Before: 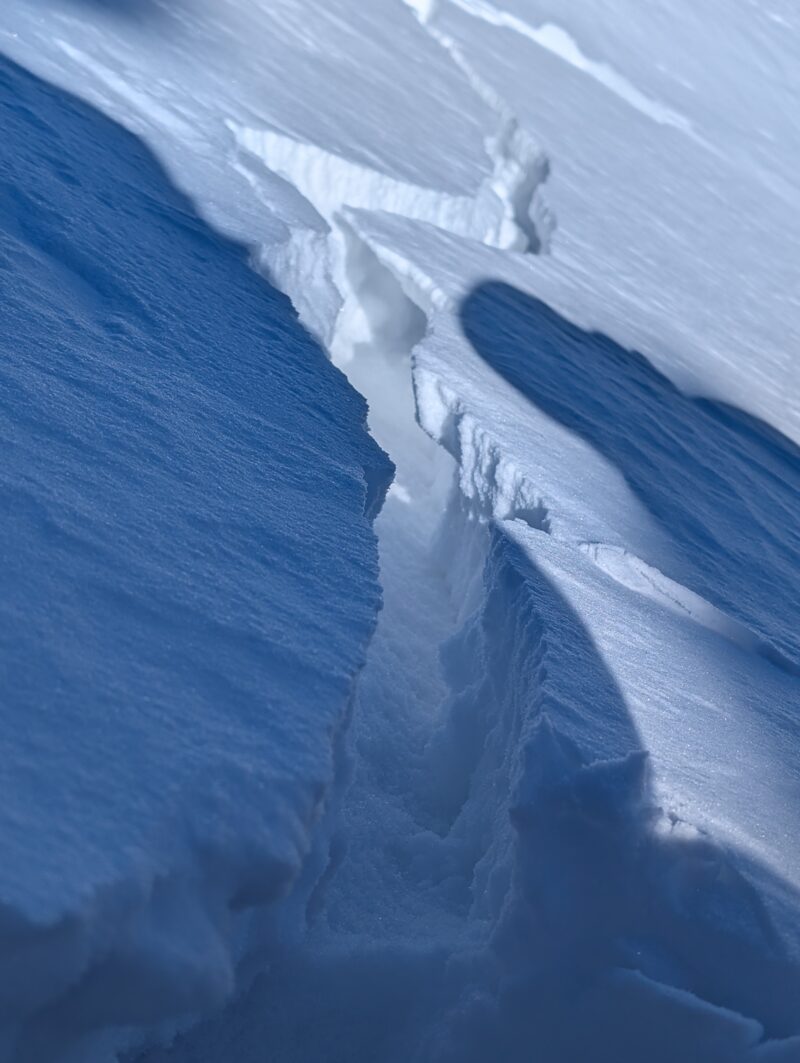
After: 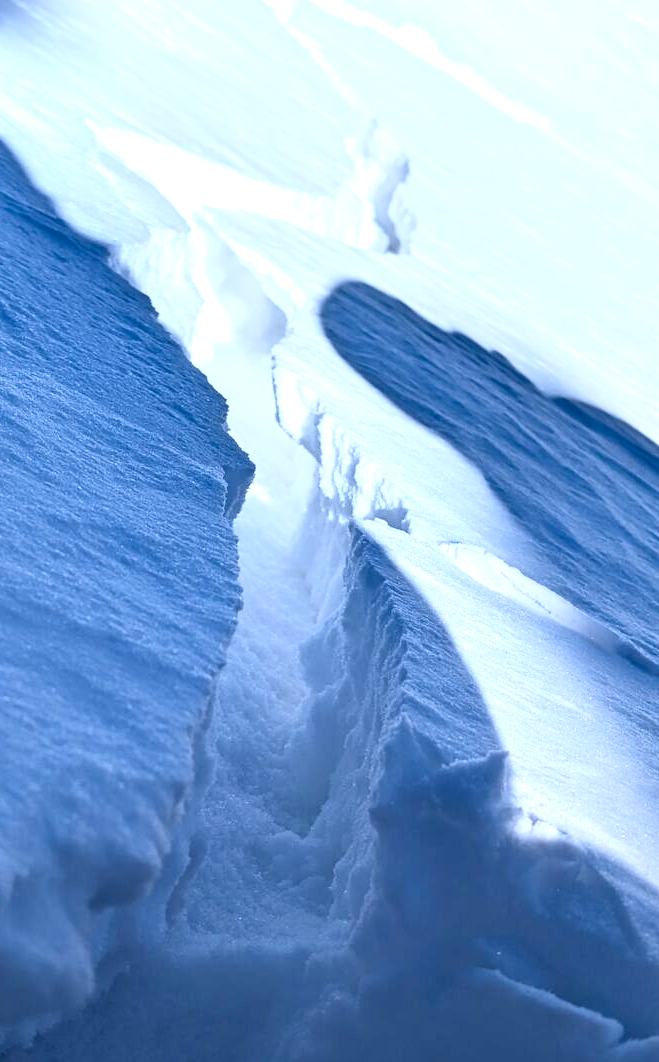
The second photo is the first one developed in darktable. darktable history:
crop: left 17.582%, bottom 0.031%
exposure: black level correction 0, exposure 1.1 EV, compensate exposure bias true, compensate highlight preservation false
contrast brightness saturation: contrast 0.28
